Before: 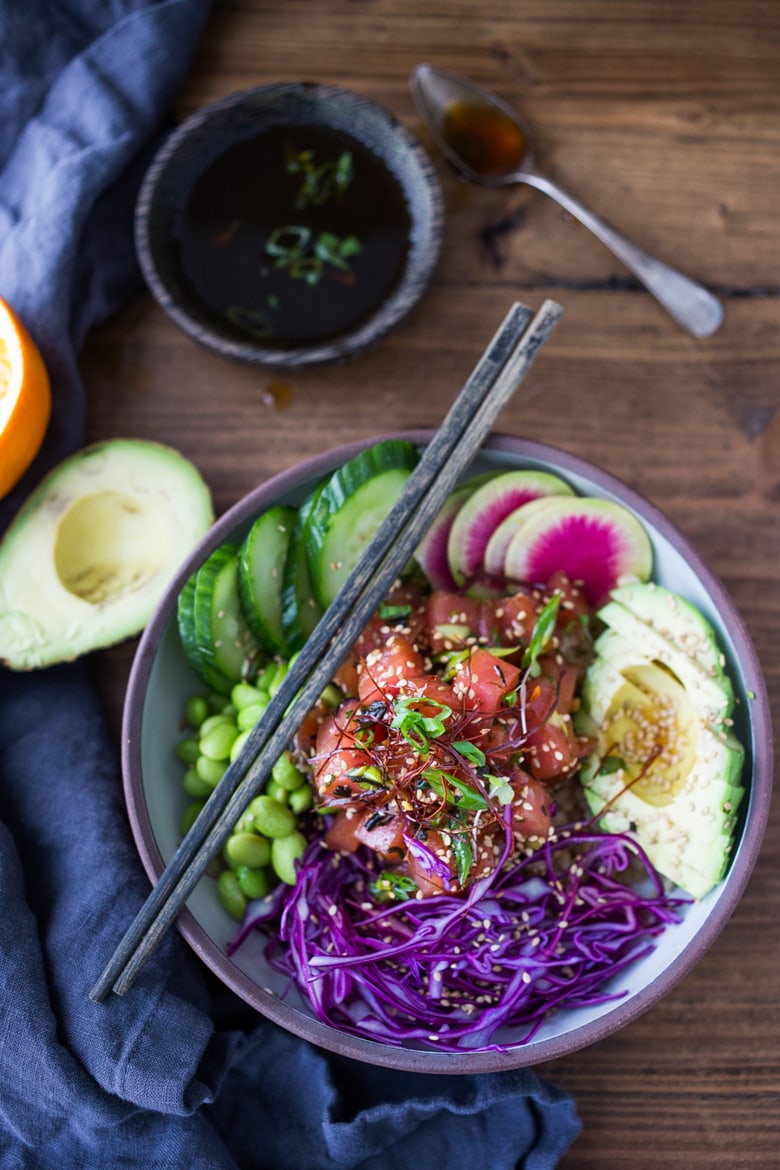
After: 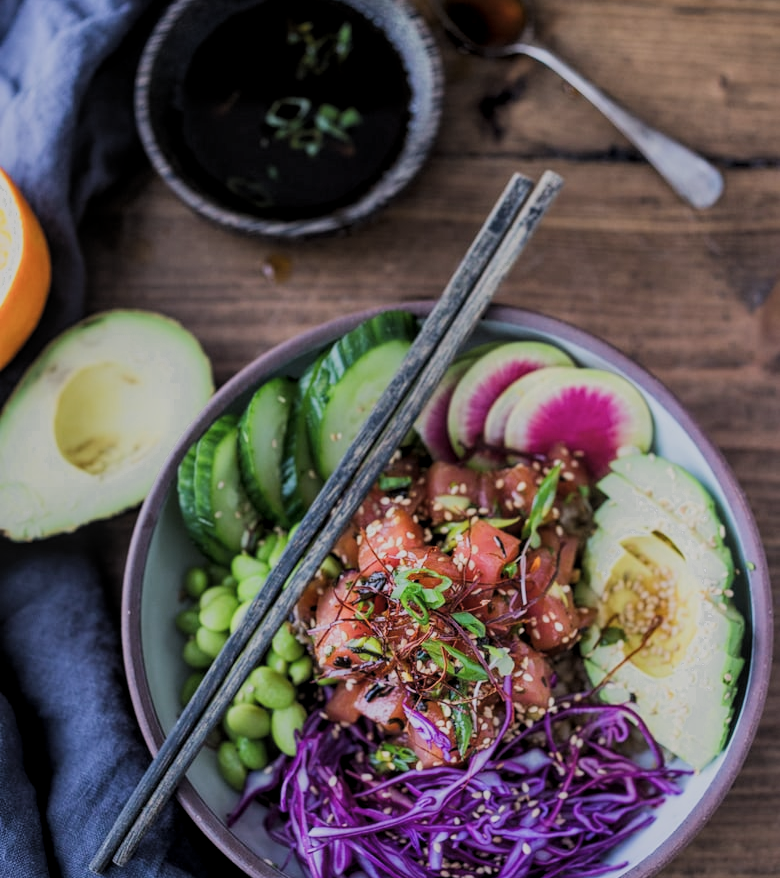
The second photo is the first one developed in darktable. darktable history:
local contrast: on, module defaults
crop: top 11.03%, bottom 13.88%
contrast brightness saturation: saturation -0.041
filmic rgb: black relative exposure -7.11 EV, white relative exposure 5.39 EV, hardness 3.02, preserve chrominance RGB euclidean norm, color science v5 (2021), iterations of high-quality reconstruction 0, contrast in shadows safe, contrast in highlights safe
color zones: curves: ch0 [(0.25, 0.5) (0.428, 0.473) (0.75, 0.5)]; ch1 [(0.243, 0.479) (0.398, 0.452) (0.75, 0.5)], process mode strong
